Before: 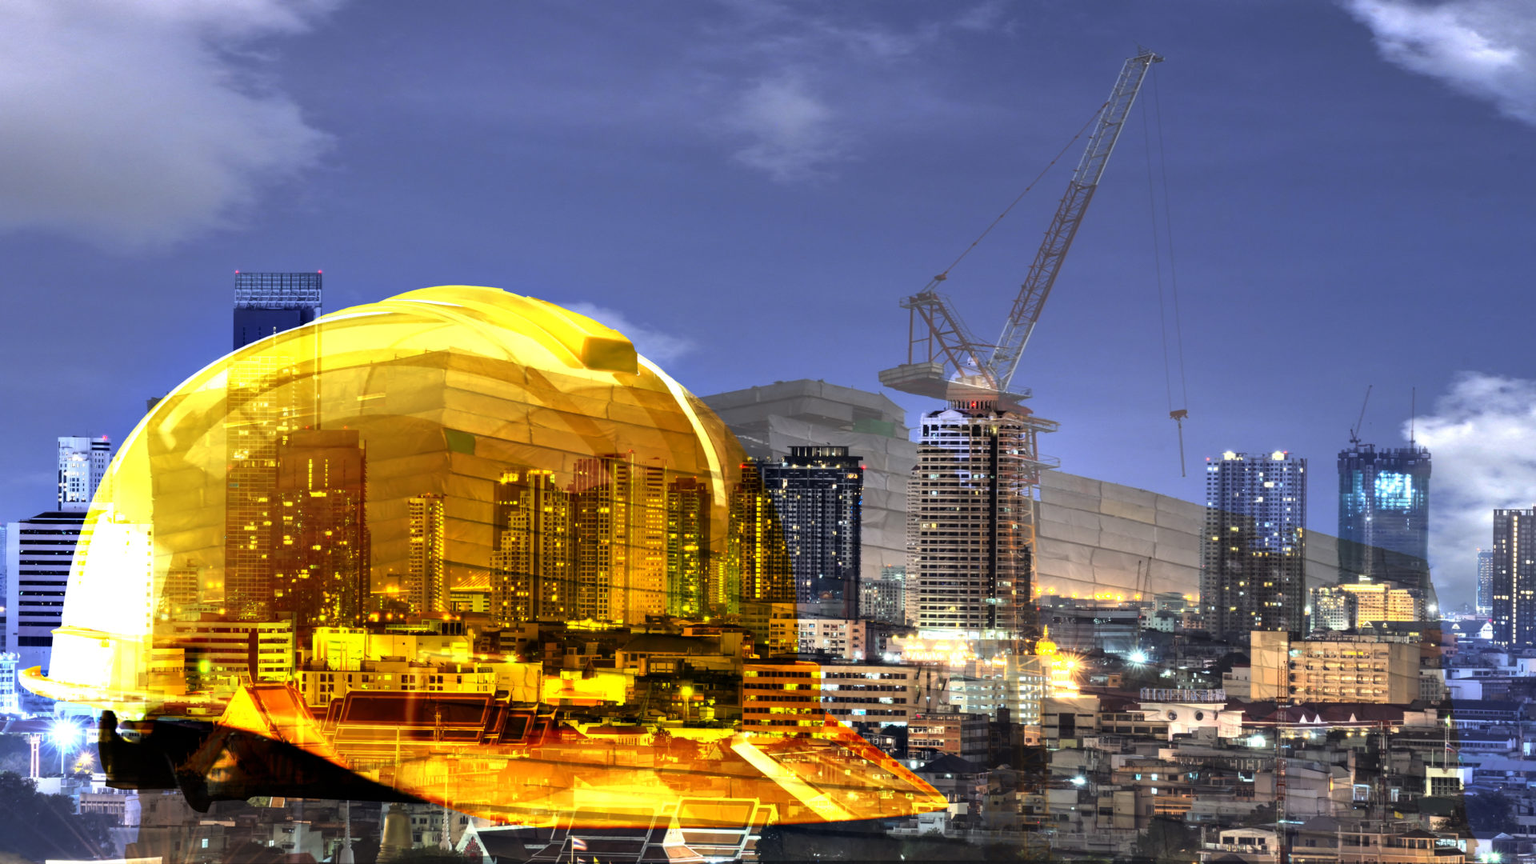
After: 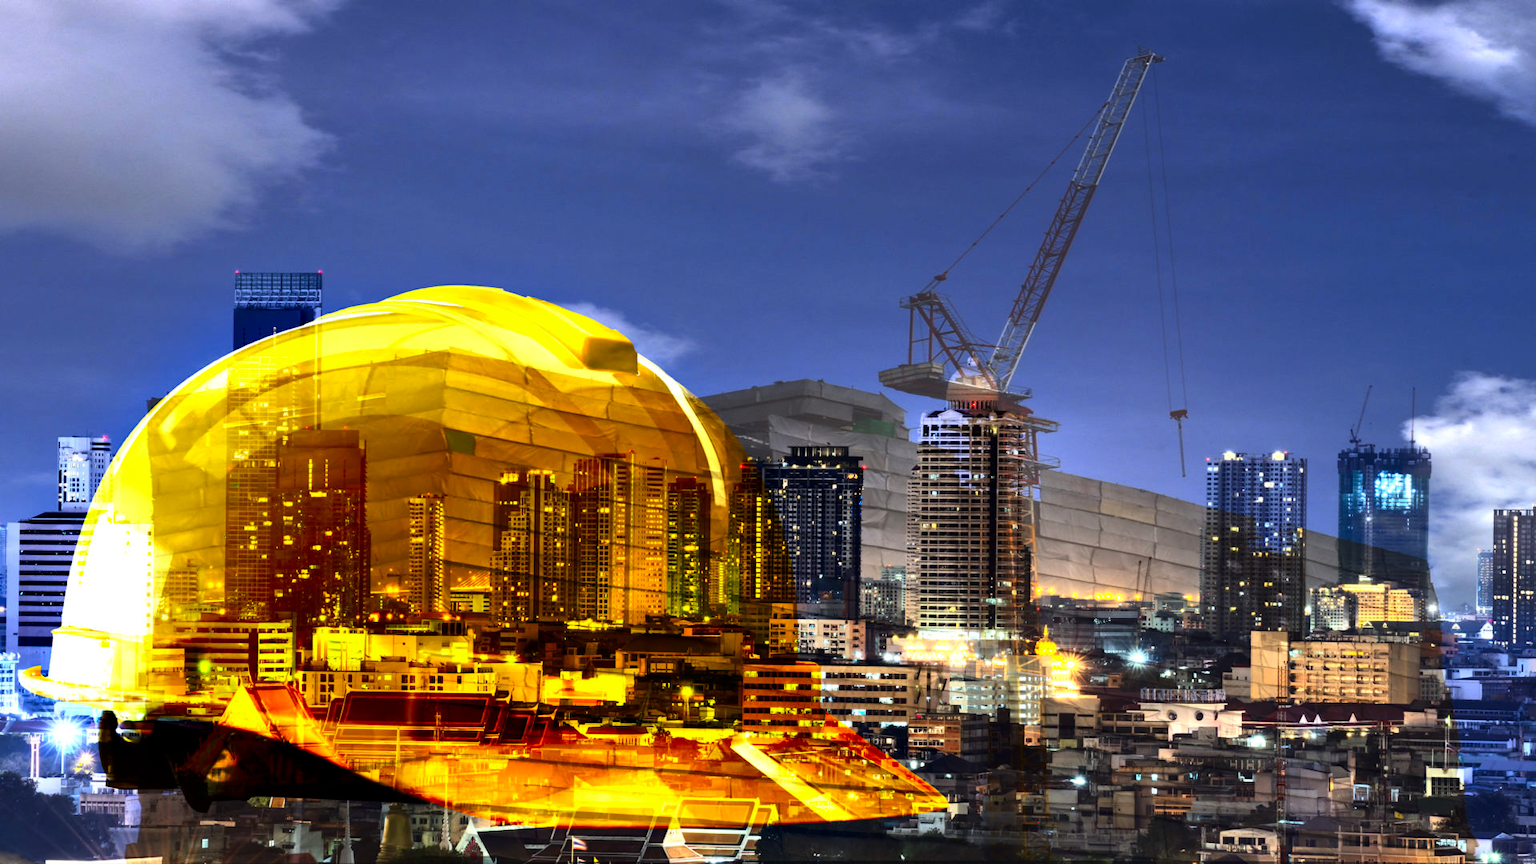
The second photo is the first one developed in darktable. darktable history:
shadows and highlights: shadows 25.23, highlights -25.13
contrast brightness saturation: contrast 0.187, brightness -0.11, saturation 0.208
